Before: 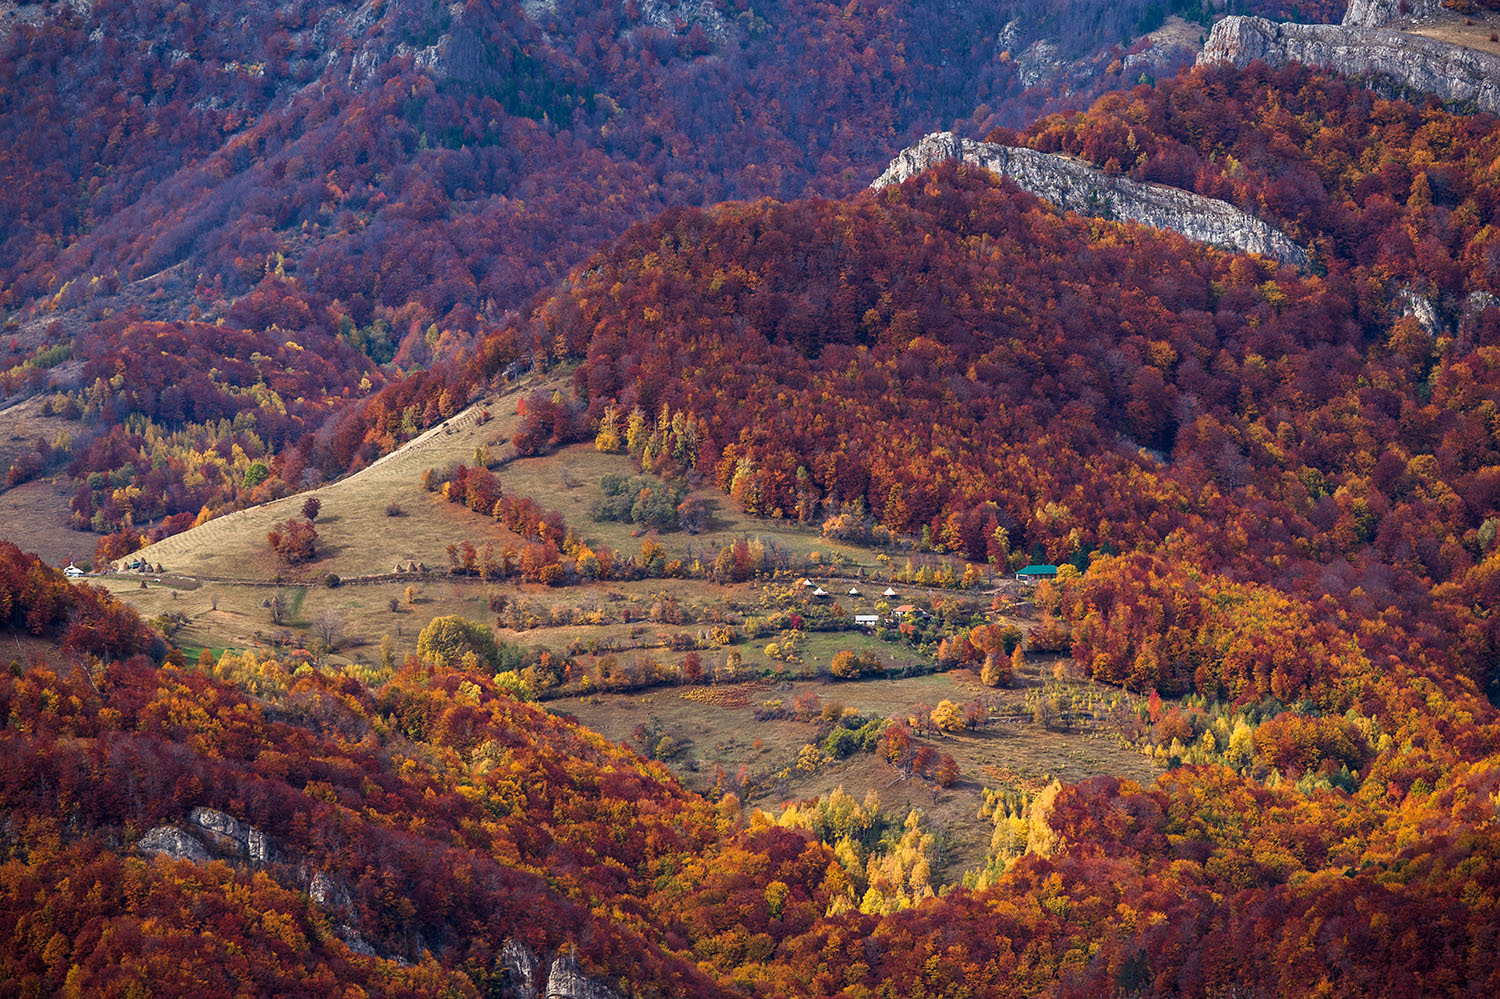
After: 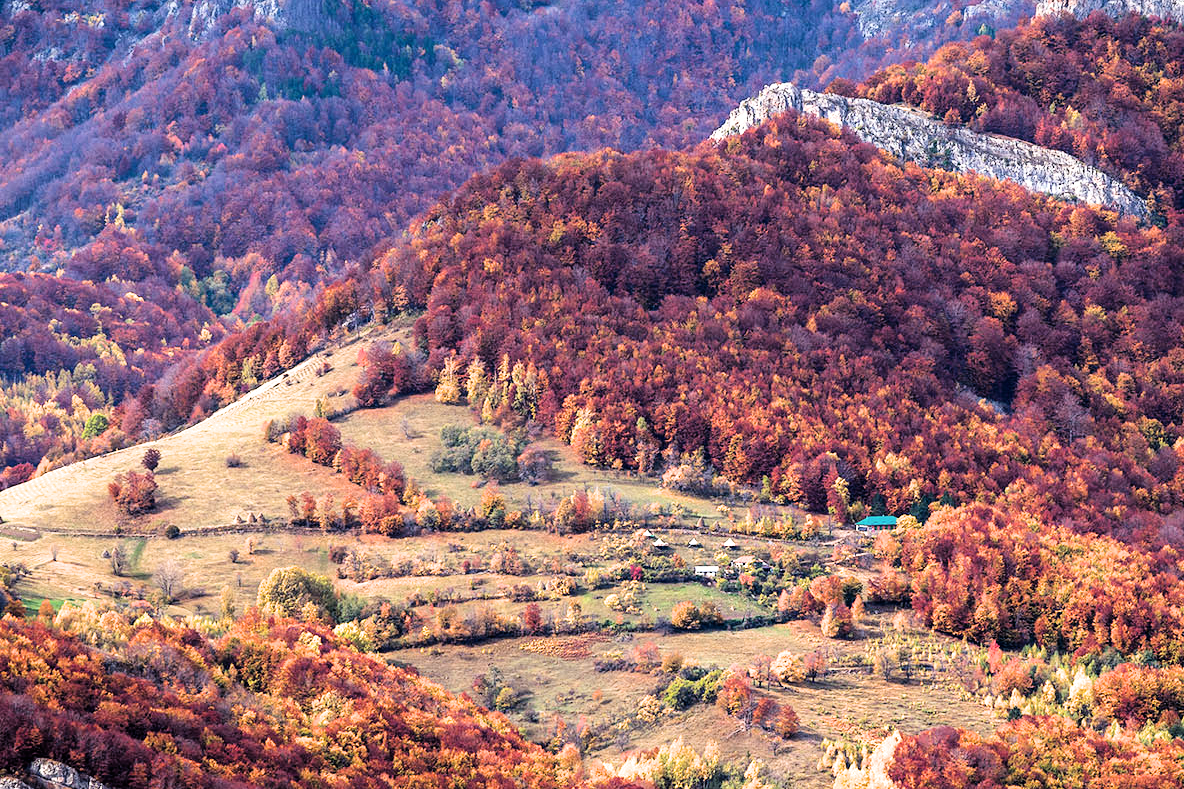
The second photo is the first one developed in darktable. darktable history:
exposure: exposure 1.161 EV, compensate exposure bias true, compensate highlight preservation false
crop and rotate: left 10.728%, top 5%, right 10.325%, bottom 16.003%
filmic rgb: black relative exposure -4.06 EV, white relative exposure 2.98 EV, threshold 2.98 EV, hardness 2.99, contrast 1.393, enable highlight reconstruction true
